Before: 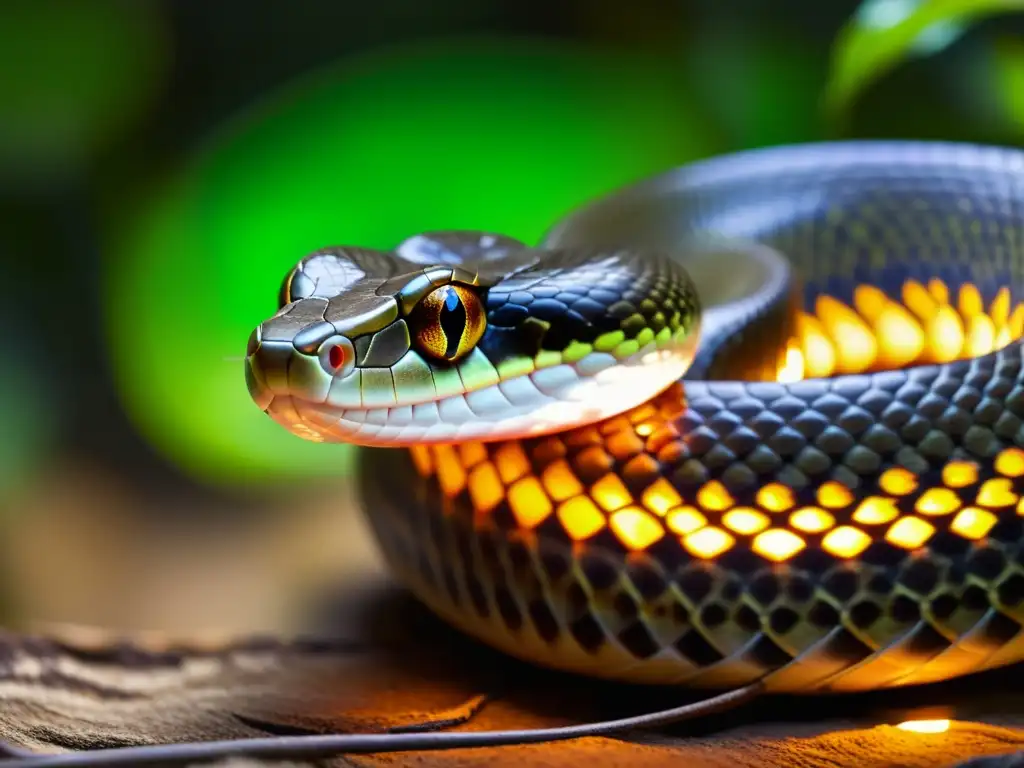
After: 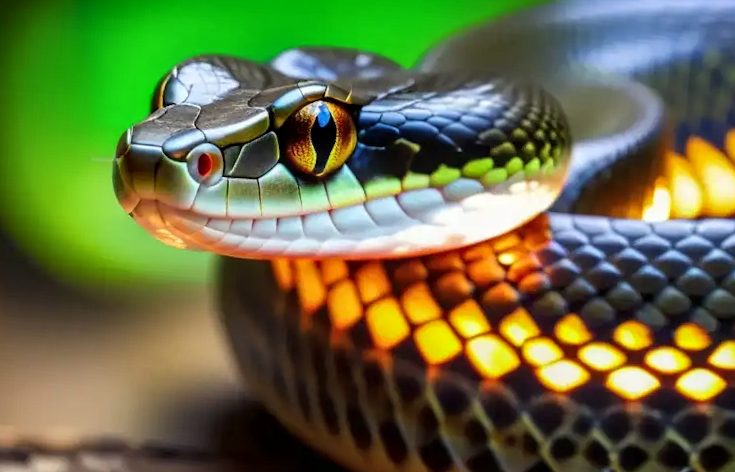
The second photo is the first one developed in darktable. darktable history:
local contrast: on, module defaults
crop and rotate: angle -3.95°, left 9.8%, top 21.123%, right 11.966%, bottom 11.868%
